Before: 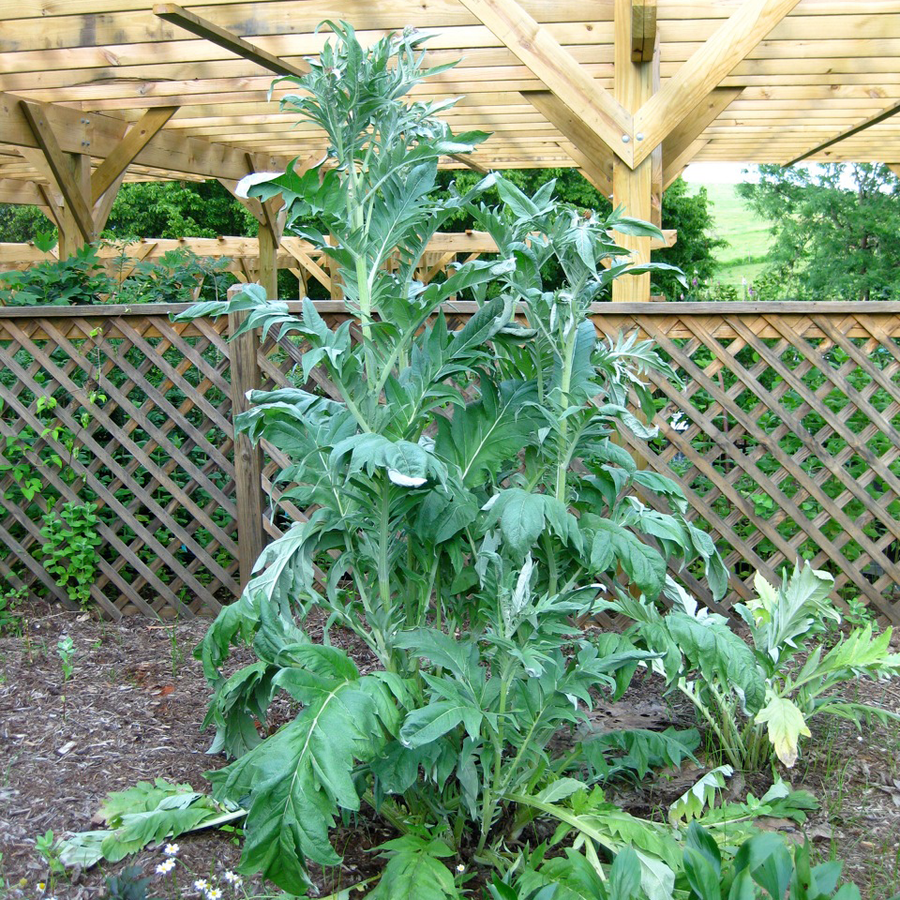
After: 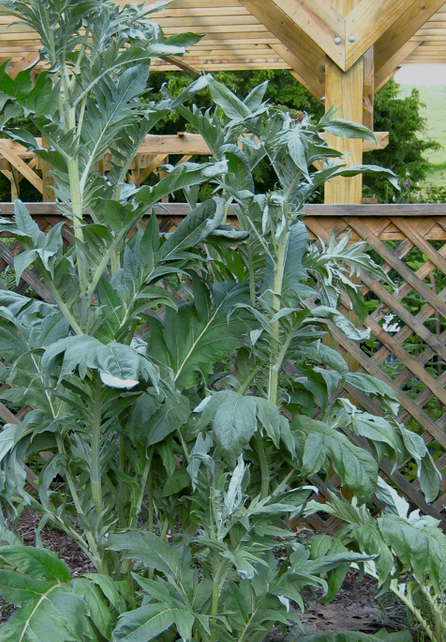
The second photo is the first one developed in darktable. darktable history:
crop: left 32.075%, top 10.976%, right 18.355%, bottom 17.596%
exposure: black level correction 0, exposure -0.721 EV, compensate highlight preservation false
tone curve: curves: ch0 [(0, 0) (0.15, 0.17) (0.452, 0.437) (0.611, 0.588) (0.751, 0.749) (1, 1)]; ch1 [(0, 0) (0.325, 0.327) (0.413, 0.442) (0.475, 0.467) (0.512, 0.522) (0.541, 0.55) (0.617, 0.612) (0.695, 0.697) (1, 1)]; ch2 [(0, 0) (0.386, 0.397) (0.452, 0.459) (0.505, 0.498) (0.536, 0.546) (0.574, 0.571) (0.633, 0.653) (1, 1)], color space Lab, independent channels, preserve colors none
local contrast: mode bilateral grid, contrast 20, coarseness 50, detail 130%, midtone range 0.2
